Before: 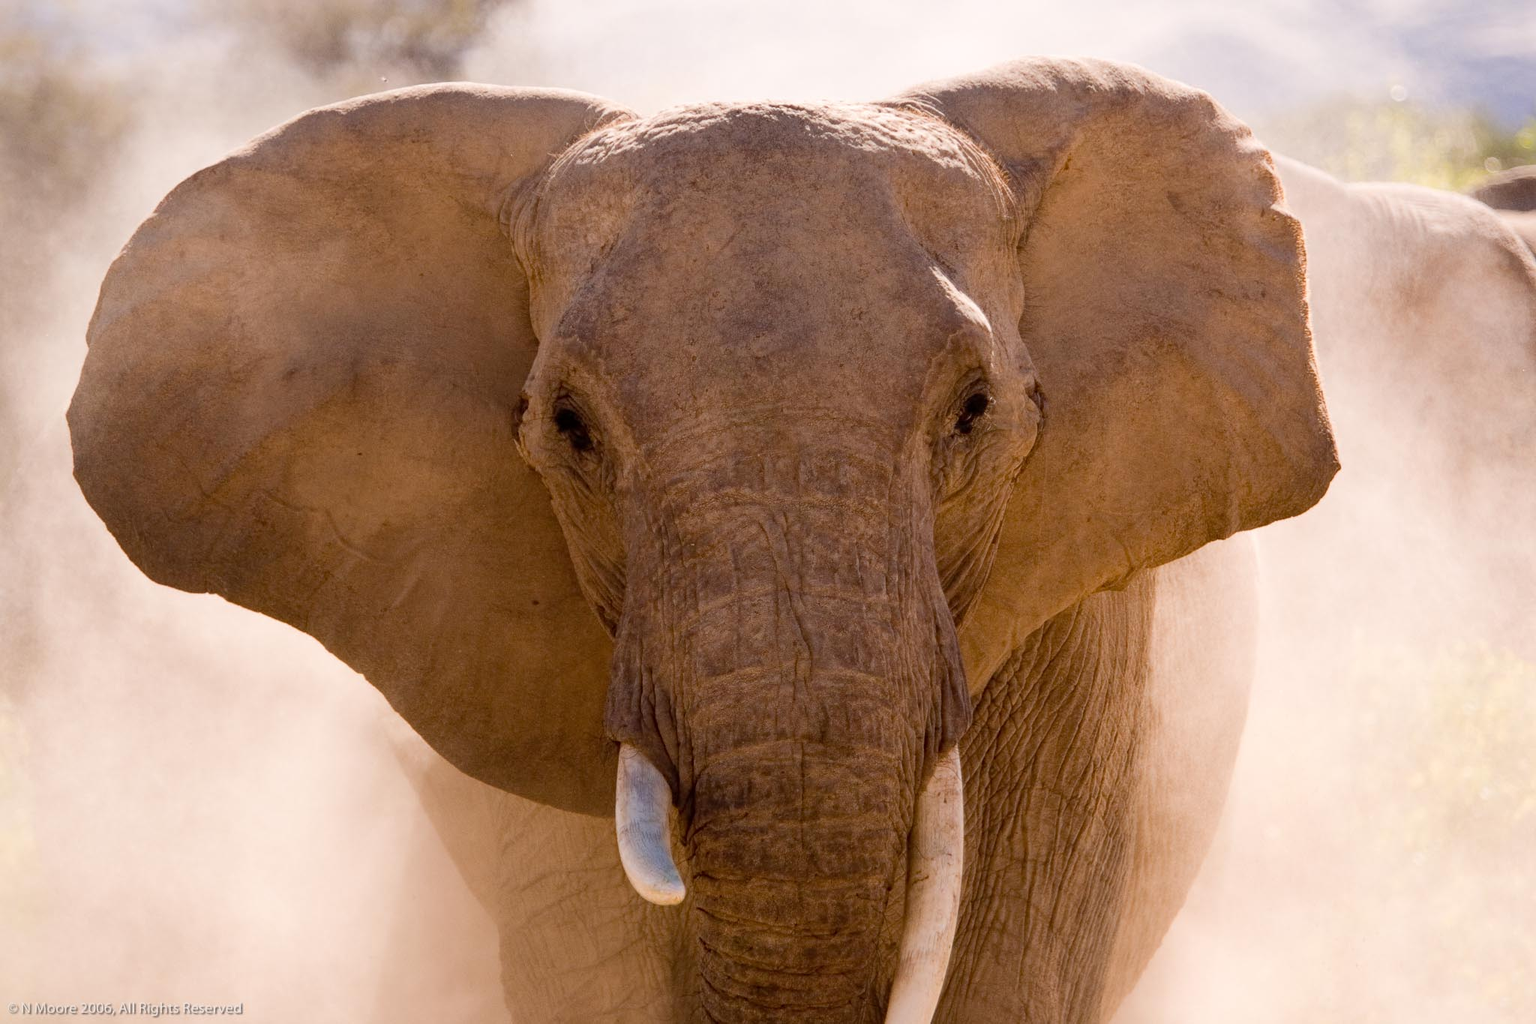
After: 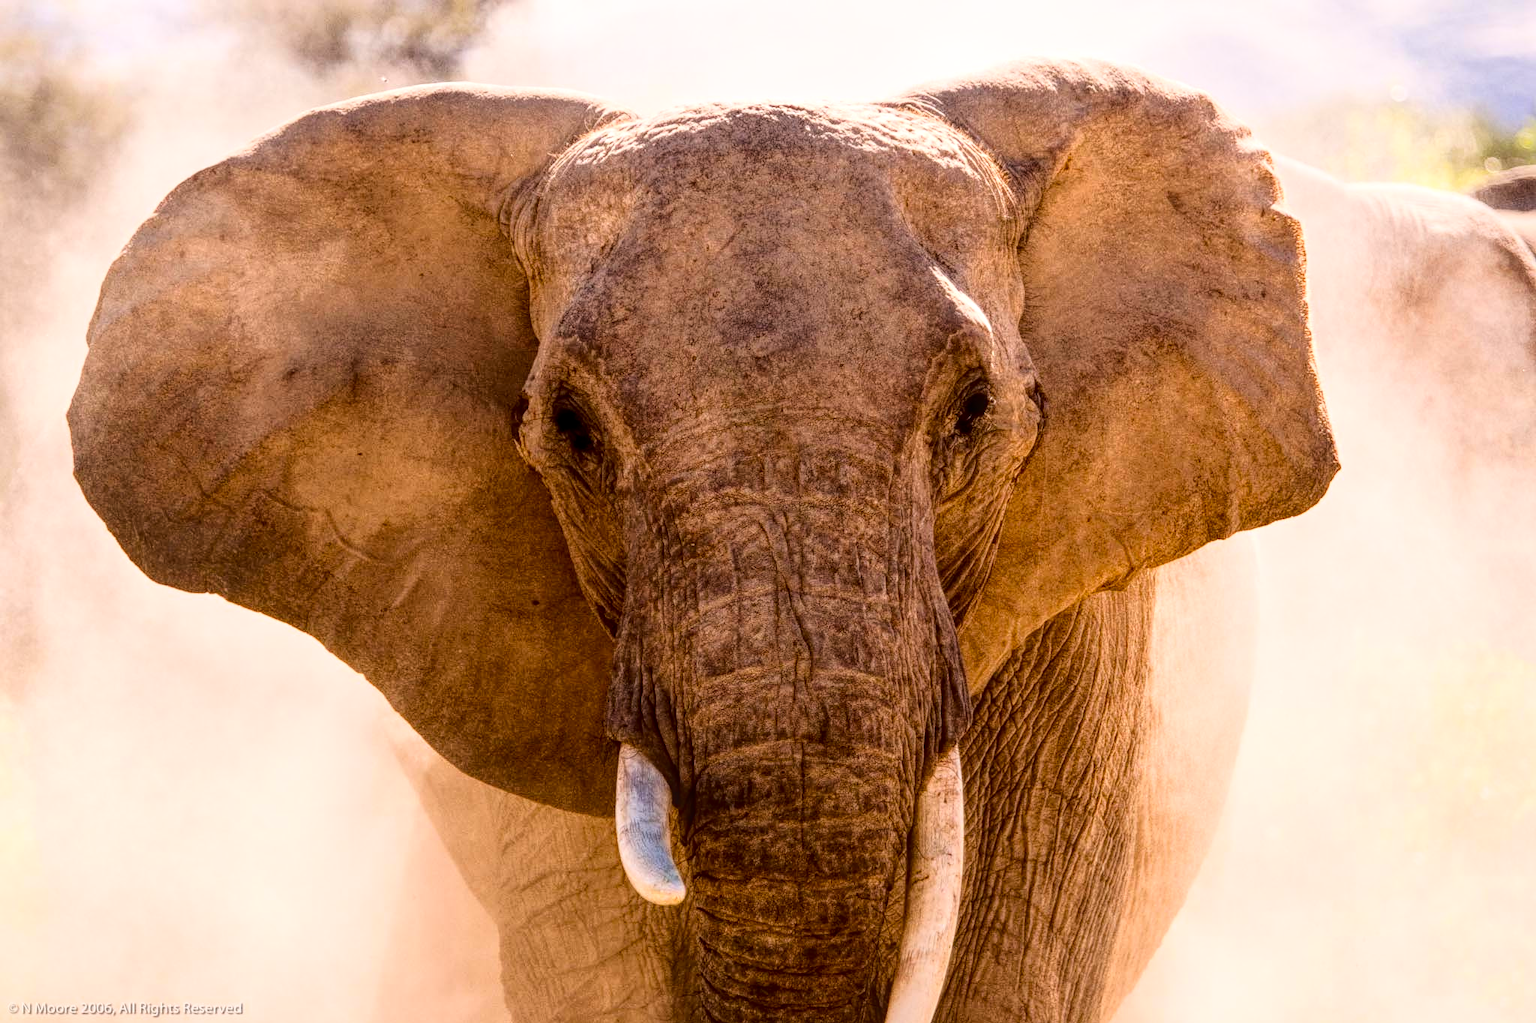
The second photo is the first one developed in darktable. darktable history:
base curve: curves: ch0 [(0, 0) (0.028, 0.03) (0.121, 0.232) (0.46, 0.748) (0.859, 0.968) (1, 1)]
local contrast: highlights 74%, shadows 55%, detail 177%, midtone range 0.207
contrast brightness saturation: contrast 0.128, brightness -0.225, saturation 0.137
